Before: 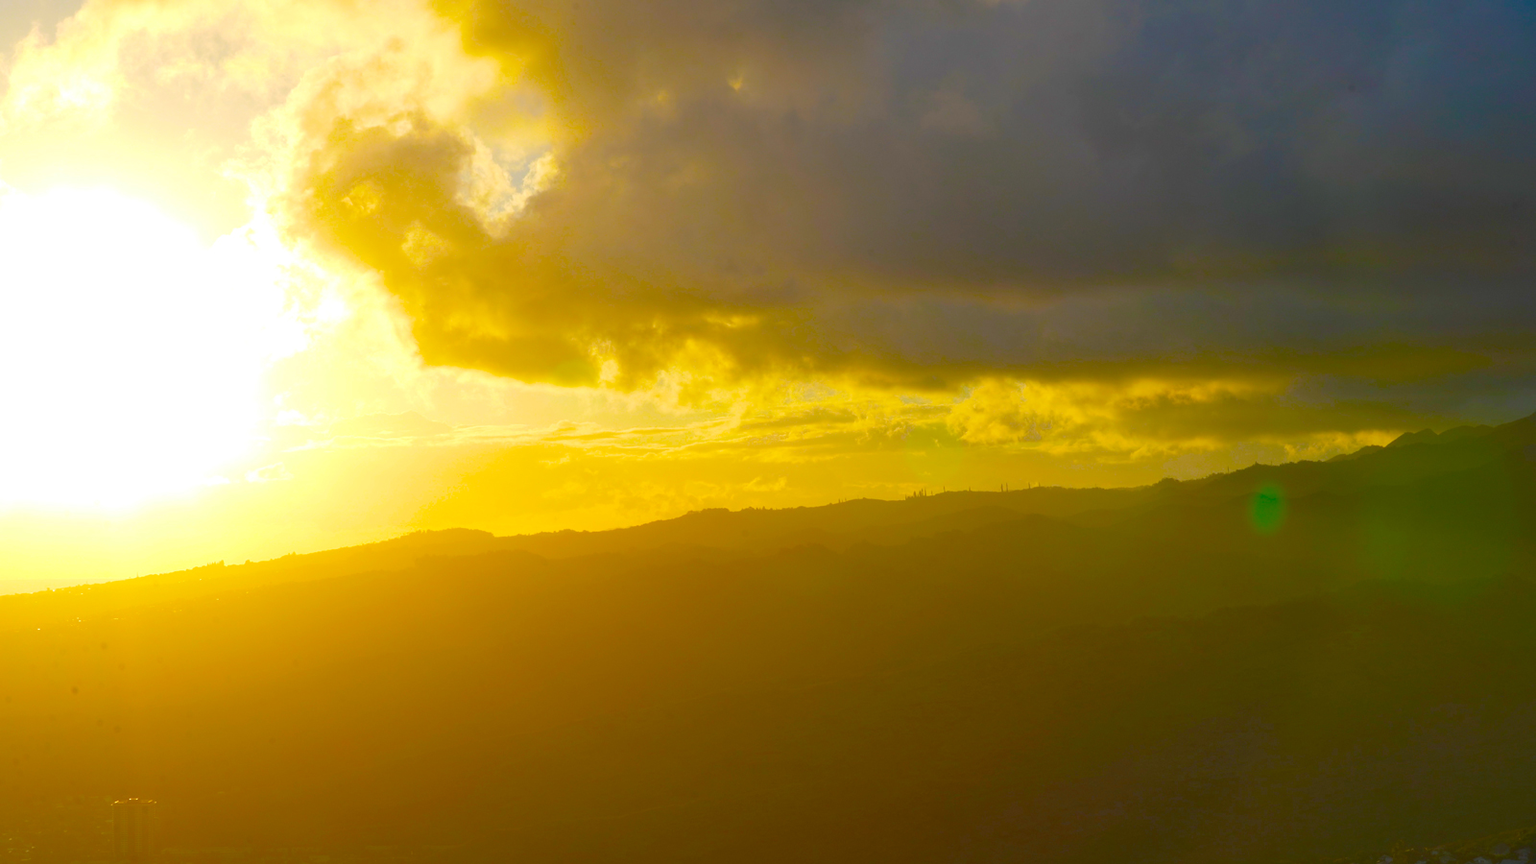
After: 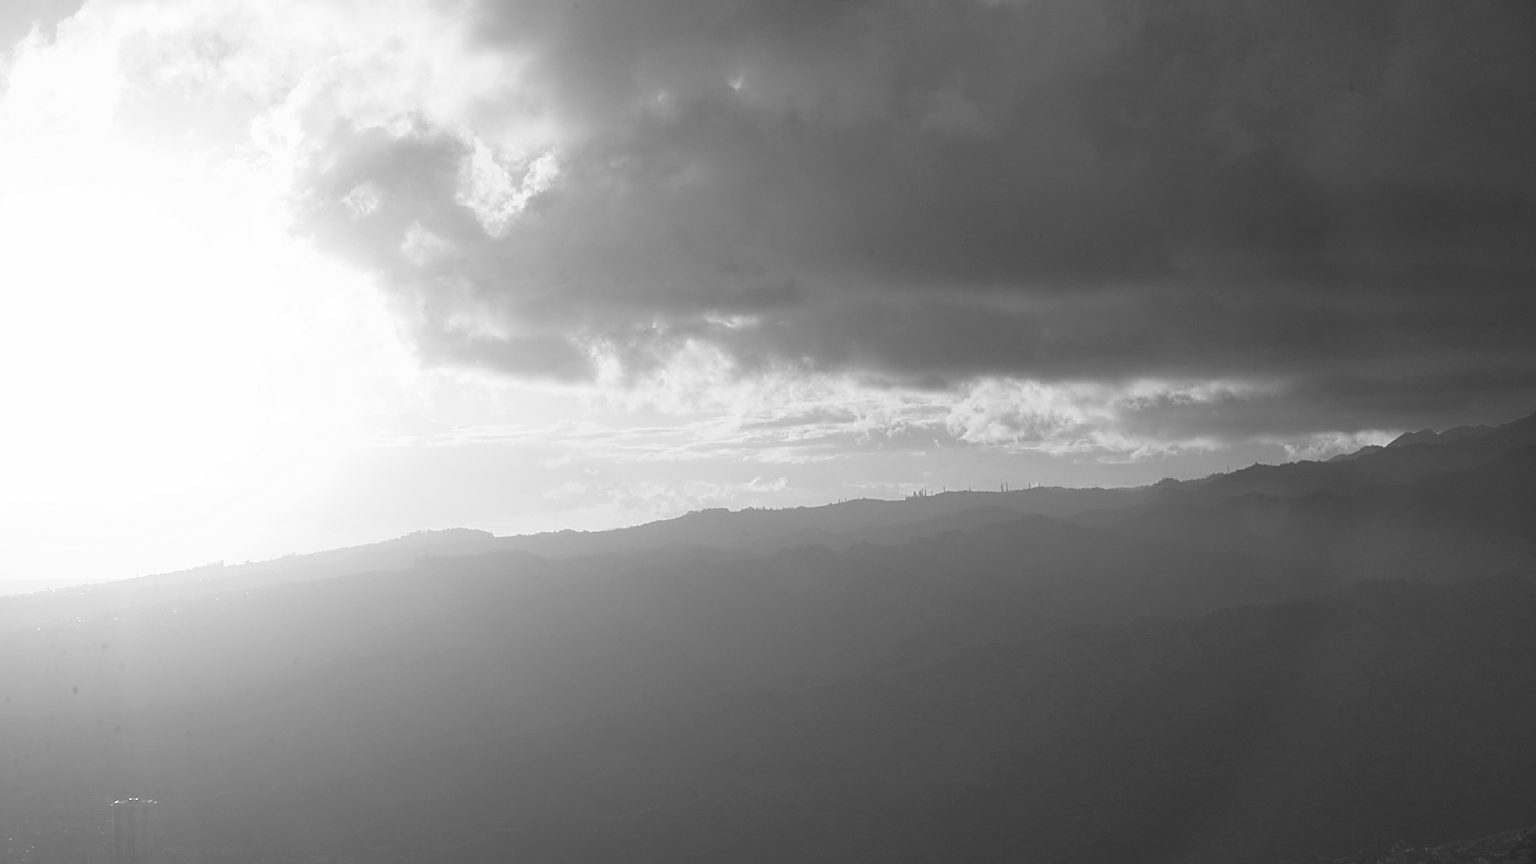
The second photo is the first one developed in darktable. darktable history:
color calibration: output gray [0.714, 0.278, 0, 0], illuminant same as pipeline (D50), adaptation none (bypass)
tone equalizer: on, module defaults
rotate and perspective: automatic cropping original format, crop left 0, crop top 0
sharpen: on, module defaults
